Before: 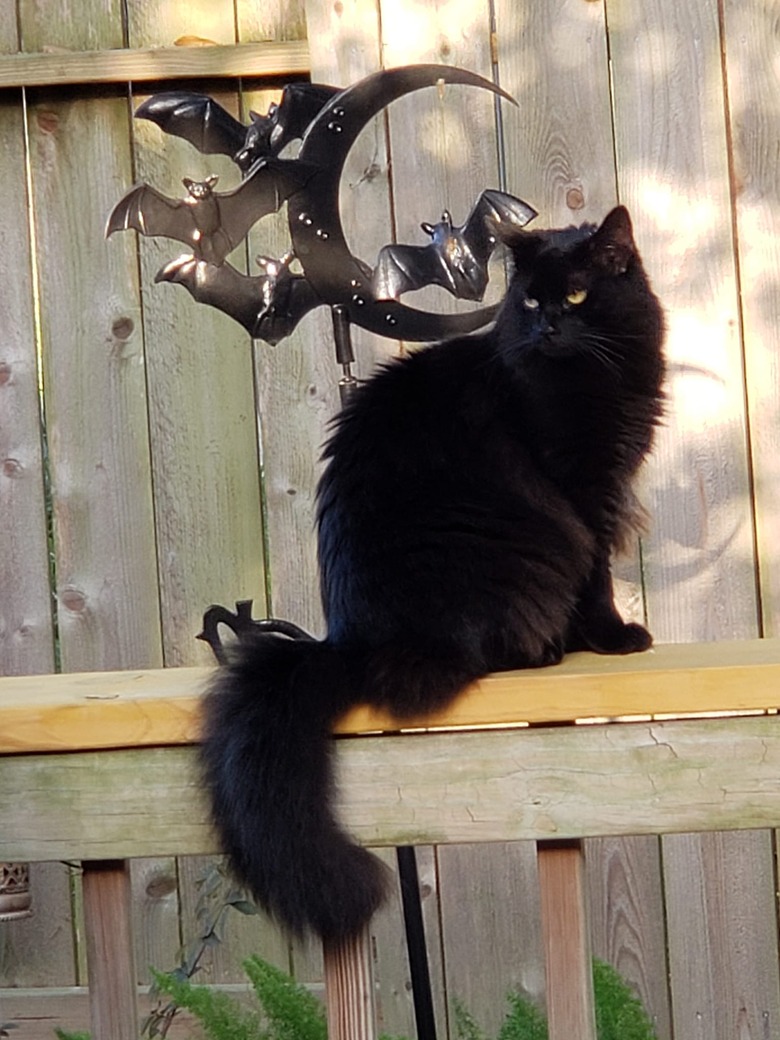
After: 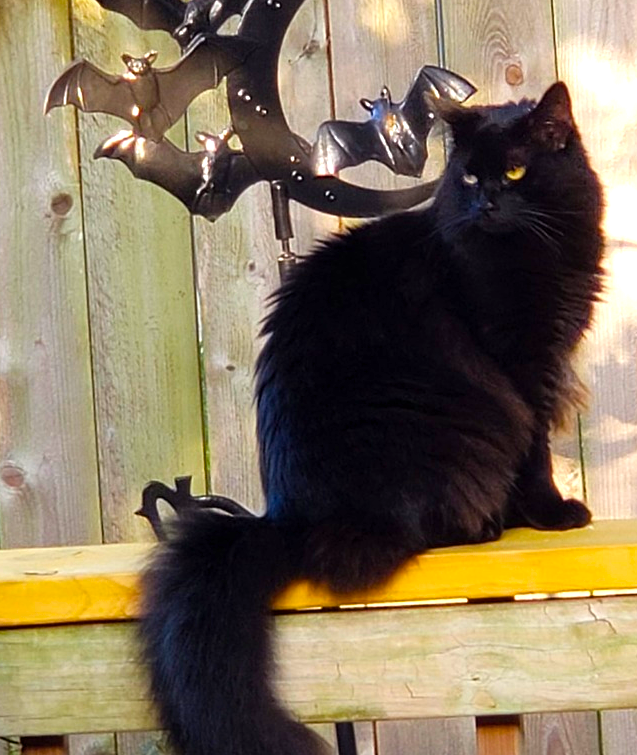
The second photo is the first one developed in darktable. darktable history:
crop: left 7.932%, top 11.938%, right 10.324%, bottom 15.431%
color balance rgb: linear chroma grading › shadows 9.765%, linear chroma grading › highlights 10.852%, linear chroma grading › global chroma 14.718%, linear chroma grading › mid-tones 14.952%, perceptual saturation grading › global saturation 19.768%, perceptual brilliance grading › global brilliance 11.423%, global vibrance 20%
